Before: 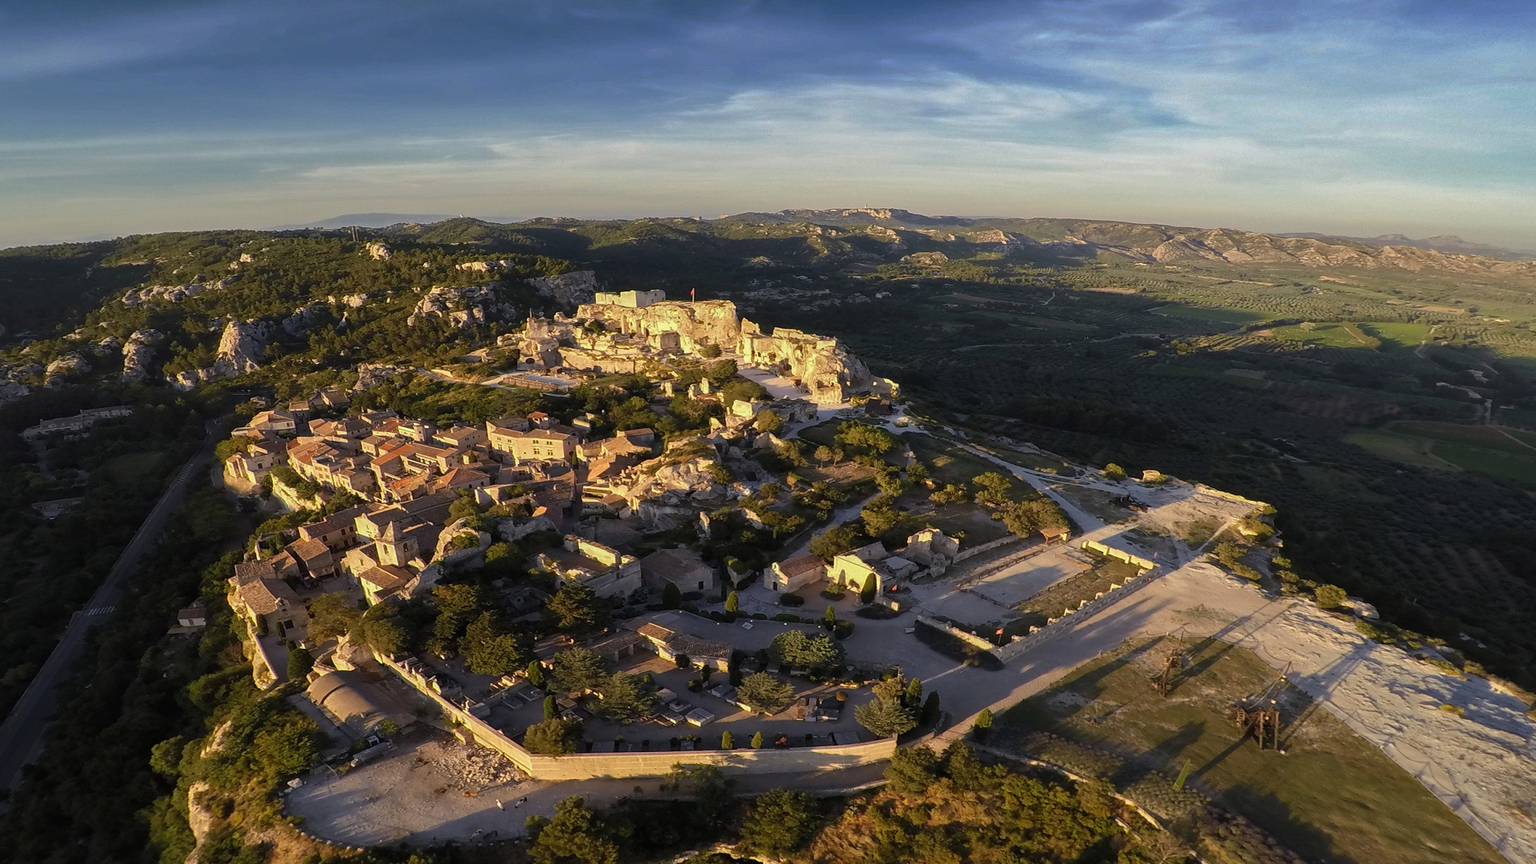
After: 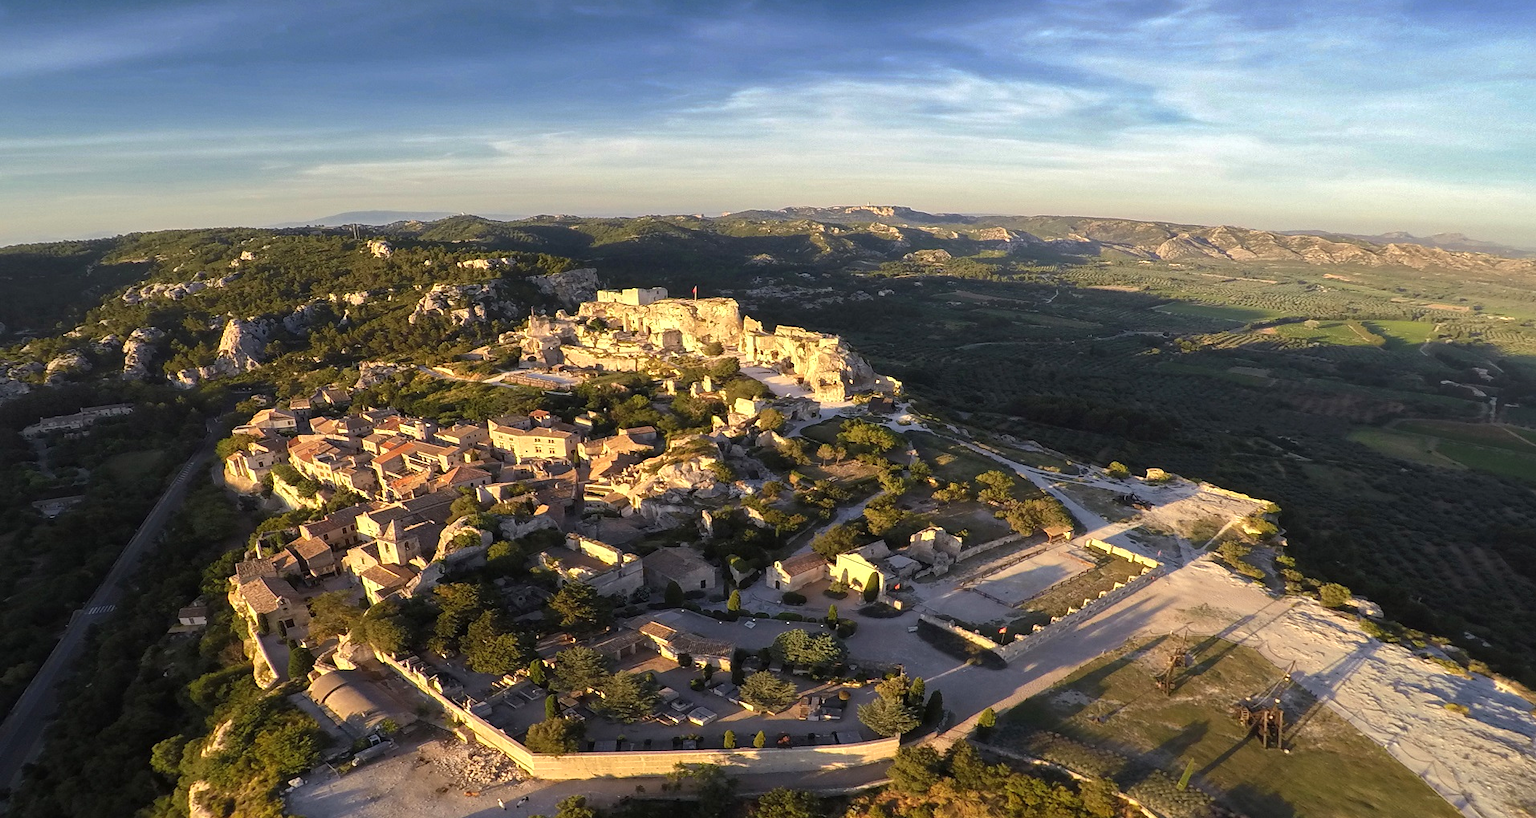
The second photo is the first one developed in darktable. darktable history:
exposure: exposure 0.564 EV, compensate highlight preservation false
crop: top 0.448%, right 0.264%, bottom 5.045%
